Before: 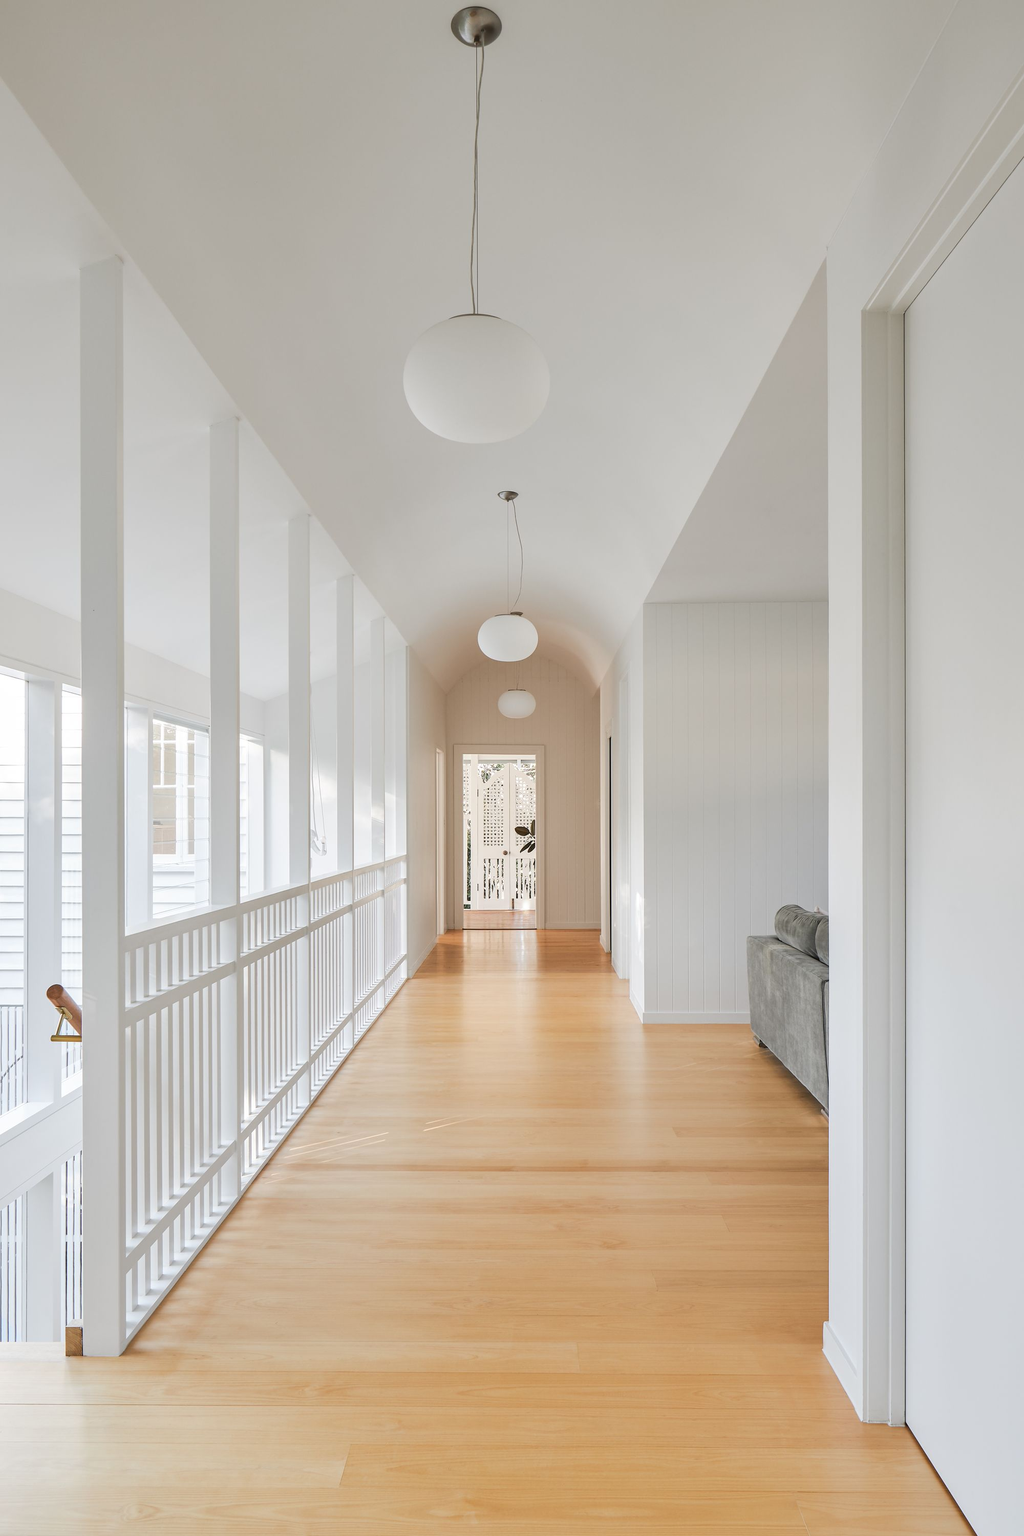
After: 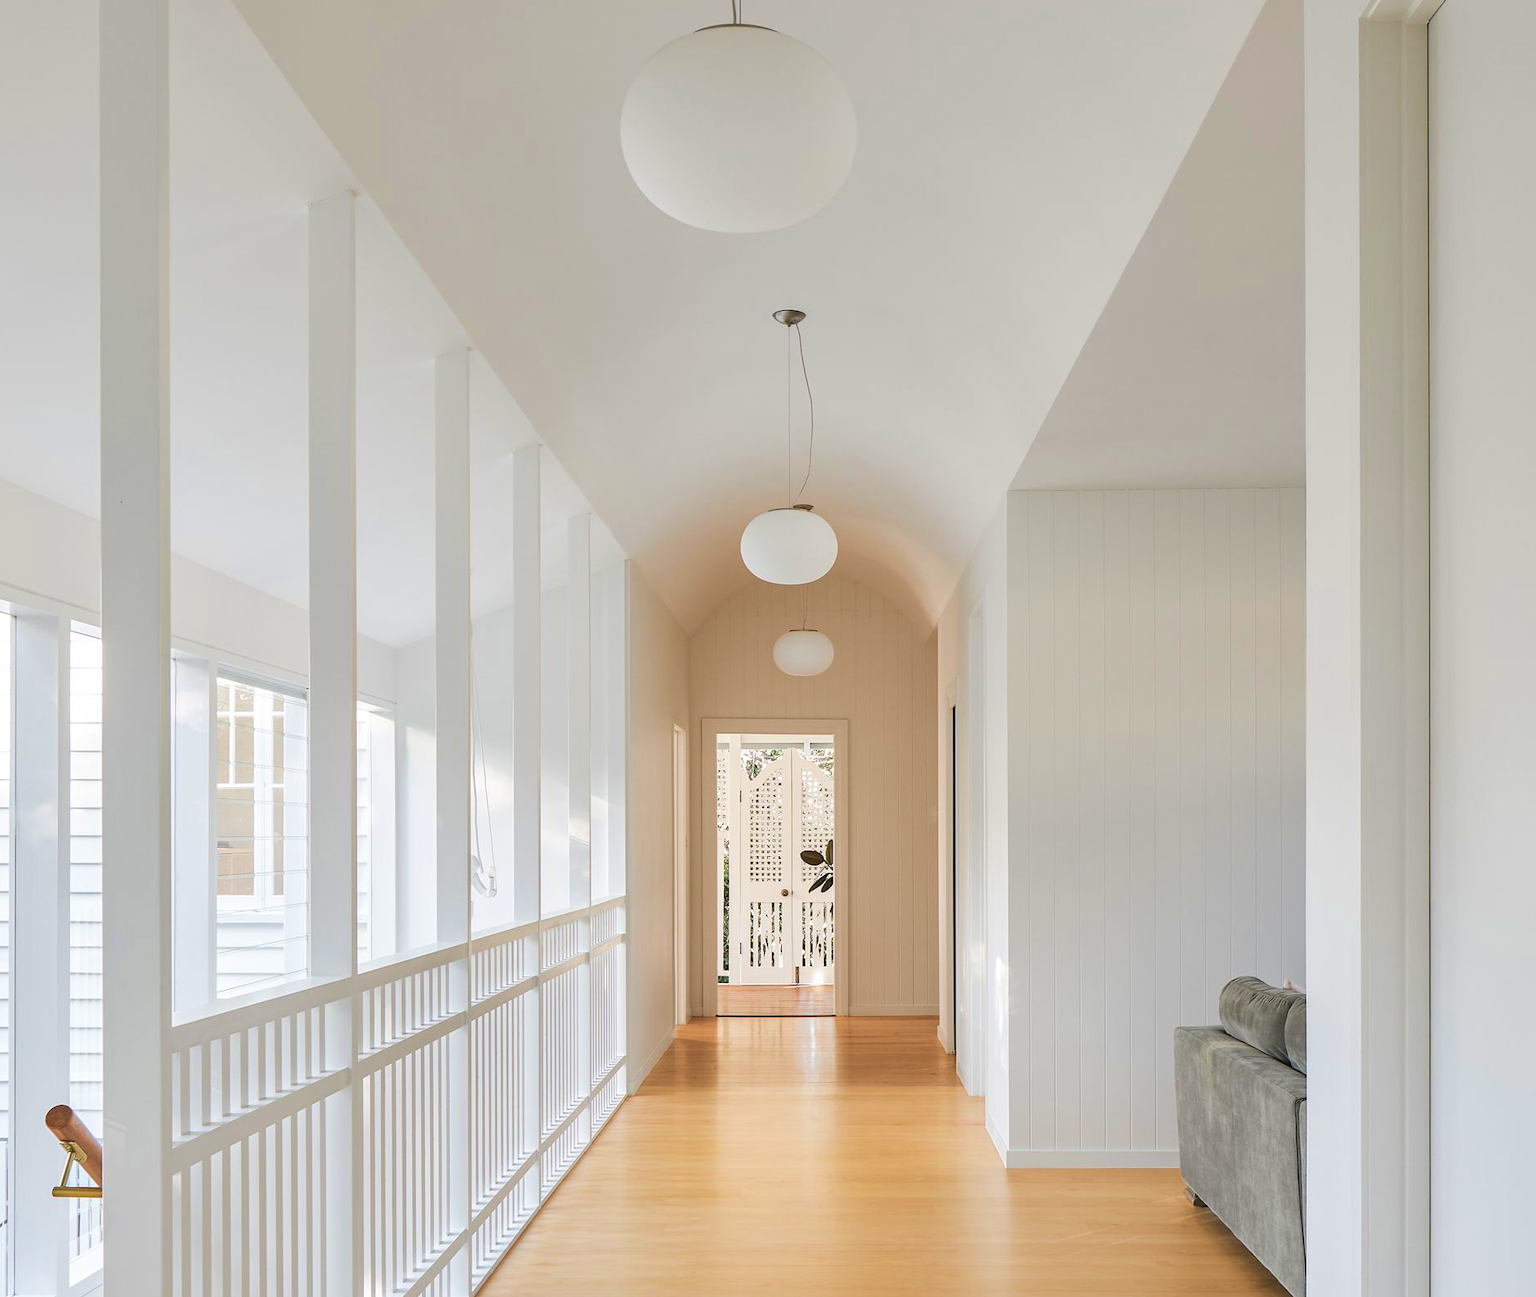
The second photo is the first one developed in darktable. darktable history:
crop: left 1.806%, top 19.479%, right 5.099%, bottom 28.108%
velvia: strength 44.83%
